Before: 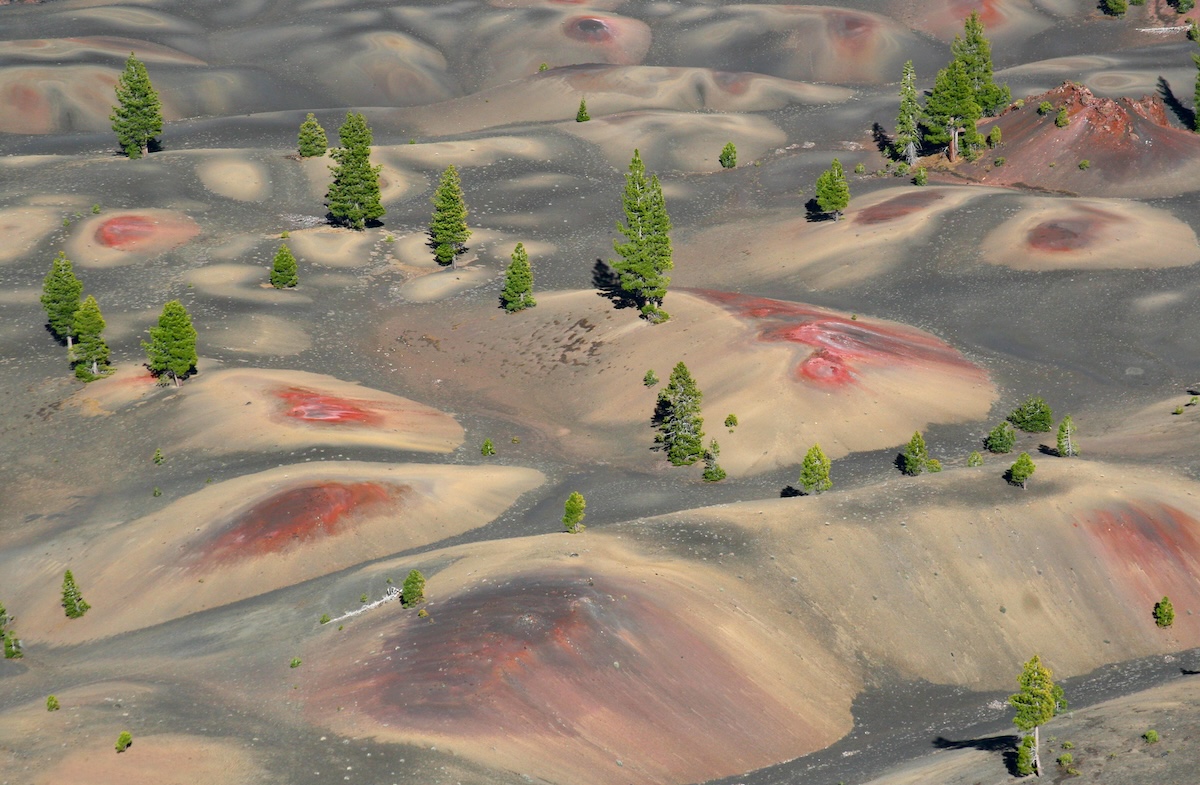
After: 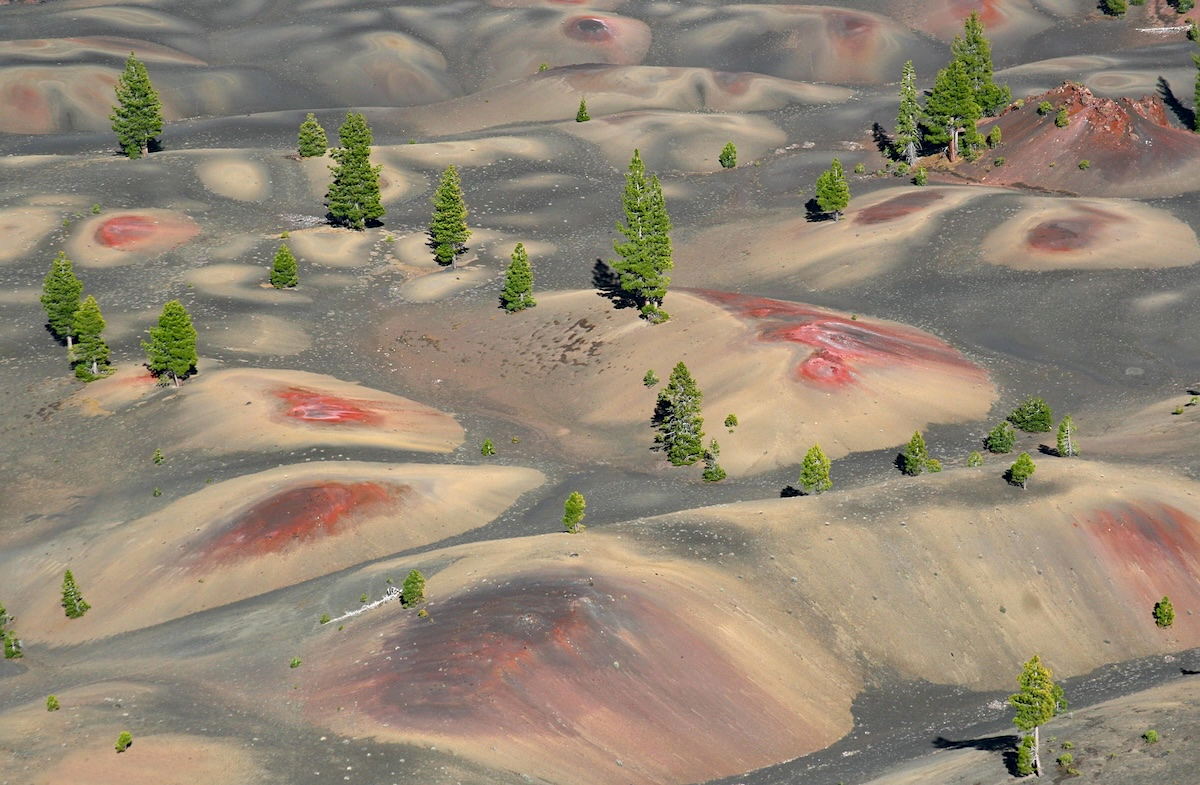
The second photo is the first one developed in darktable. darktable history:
levels: levels [0, 0.492, 0.984]
sharpen: amount 0.217
